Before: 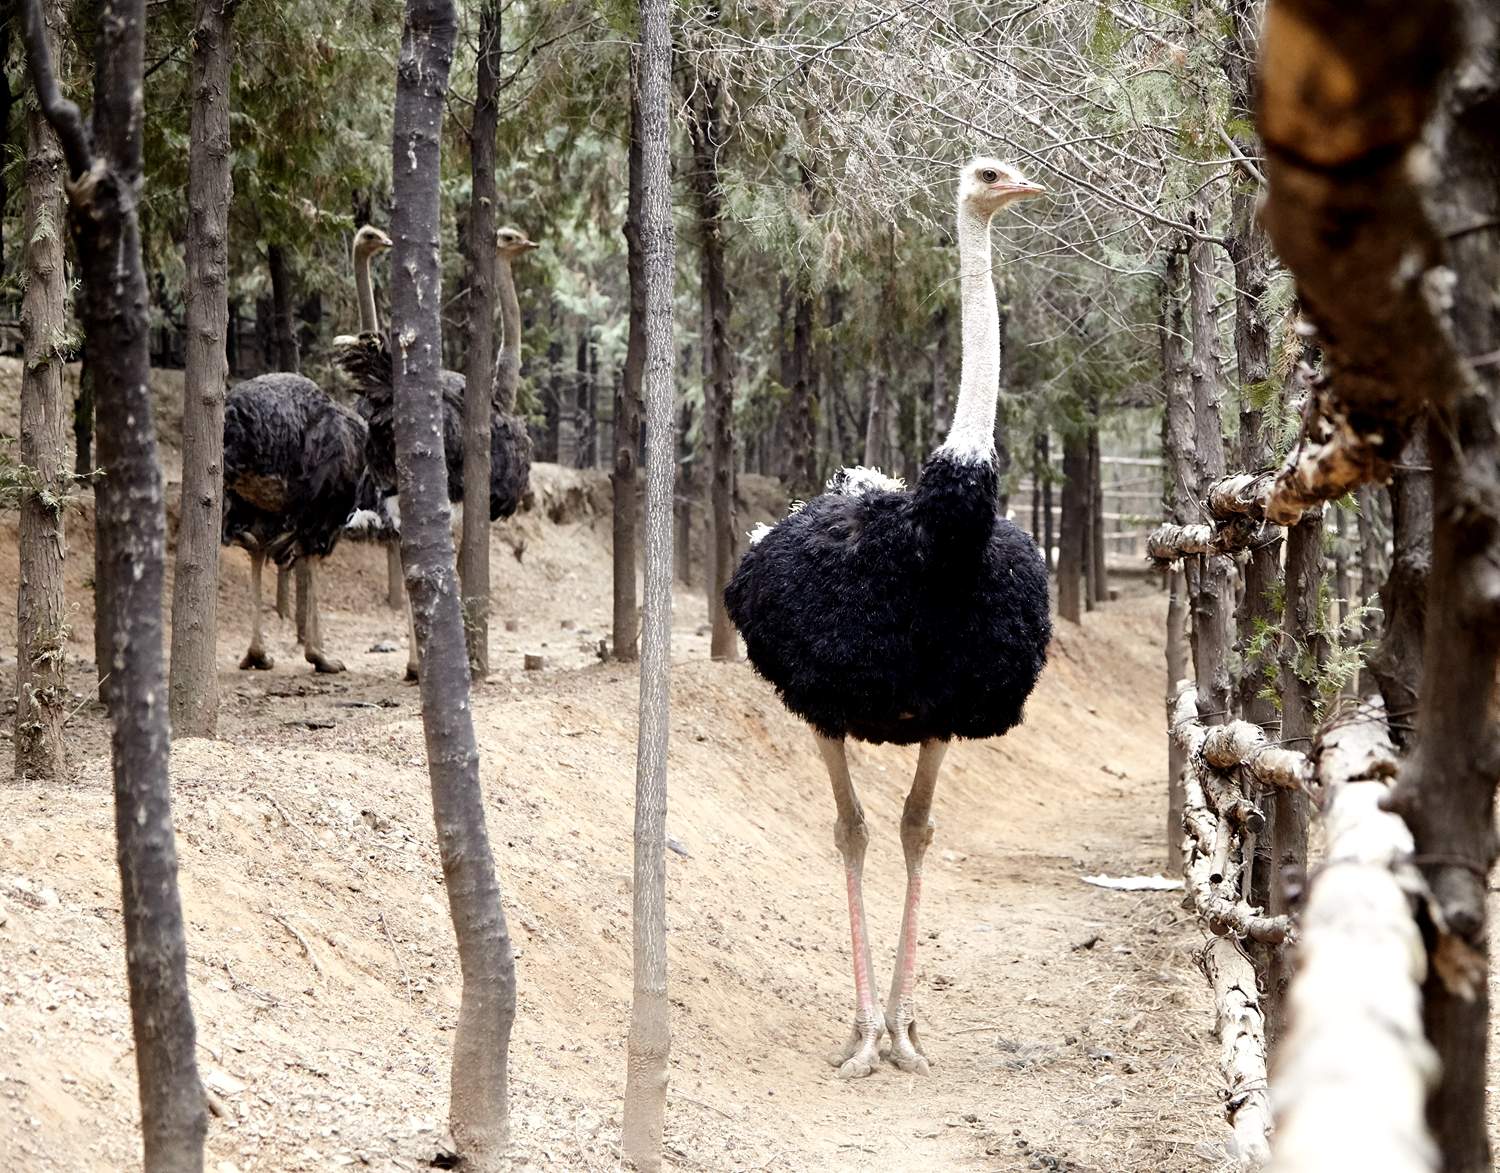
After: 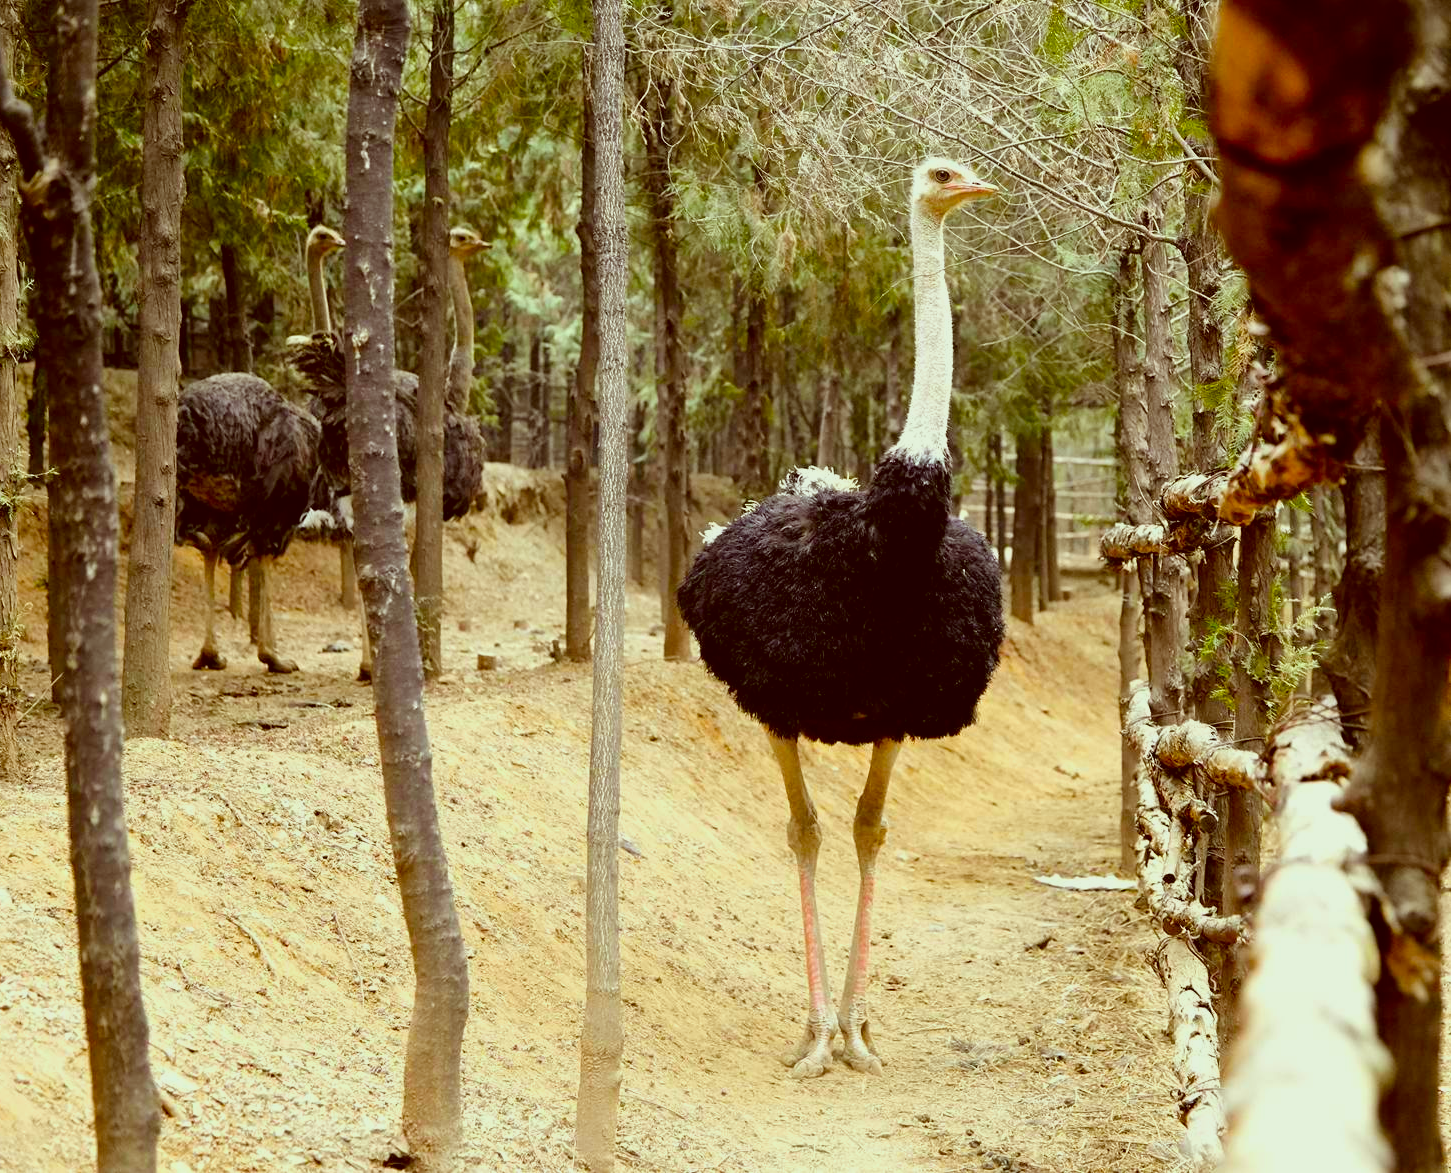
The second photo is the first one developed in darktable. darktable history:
color correction: highlights a* -5.94, highlights b* 9.48, shadows a* 10.12, shadows b* 23.94
crop and rotate: left 3.238%
color balance: input saturation 134.34%, contrast -10.04%, contrast fulcrum 19.67%, output saturation 133.51%
white balance: red 0.978, blue 0.999
